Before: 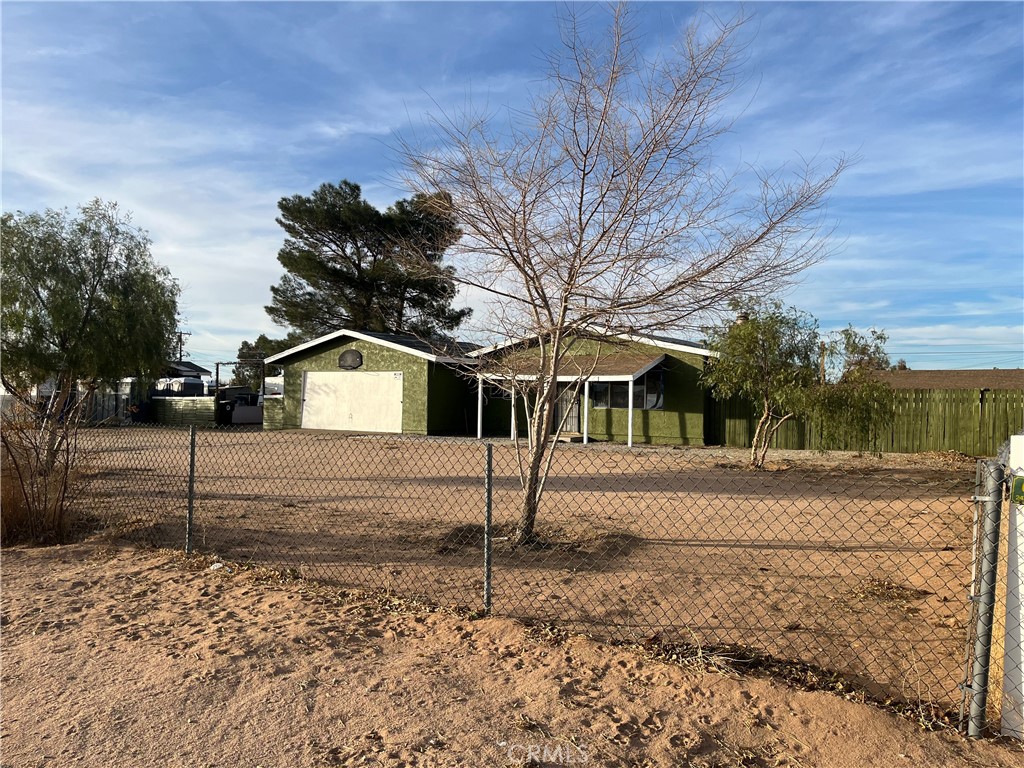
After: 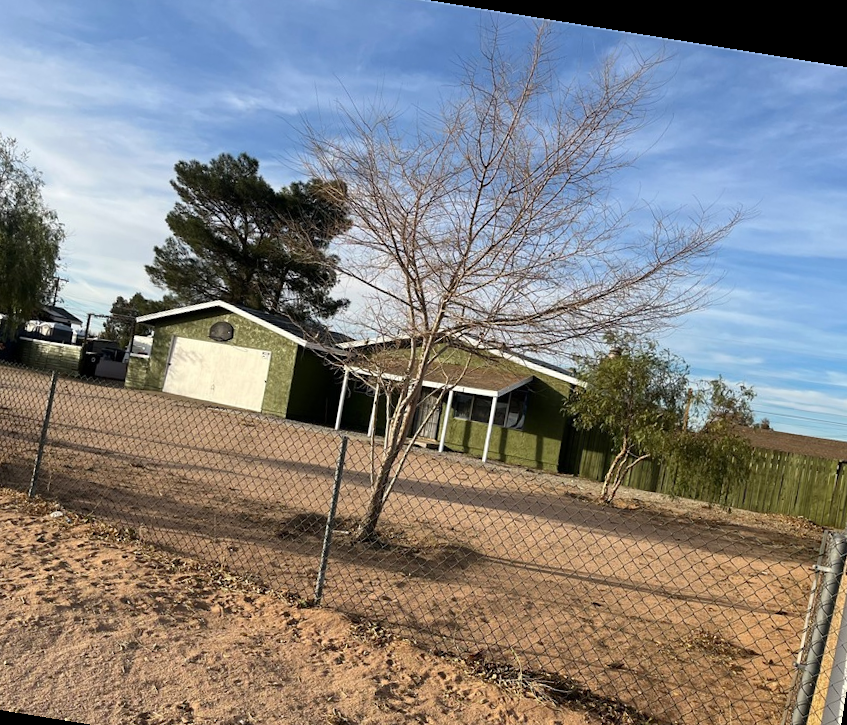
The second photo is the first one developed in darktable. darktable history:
crop: left 16.768%, top 8.653%, right 8.362%, bottom 12.485%
rotate and perspective: rotation 9.12°, automatic cropping off
